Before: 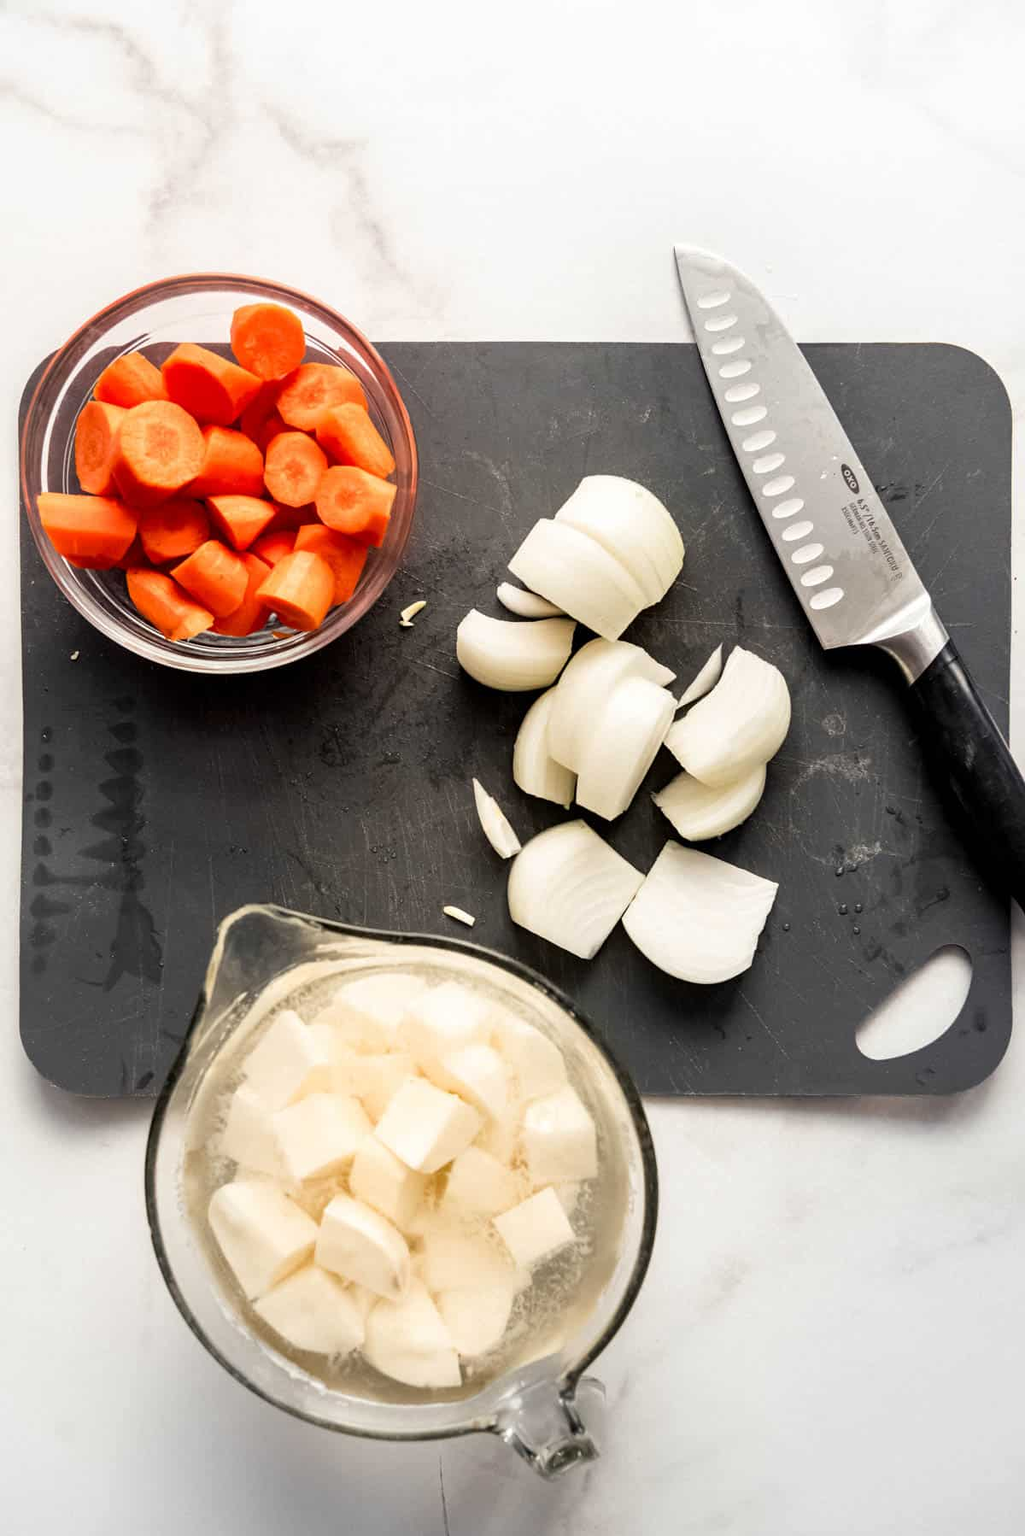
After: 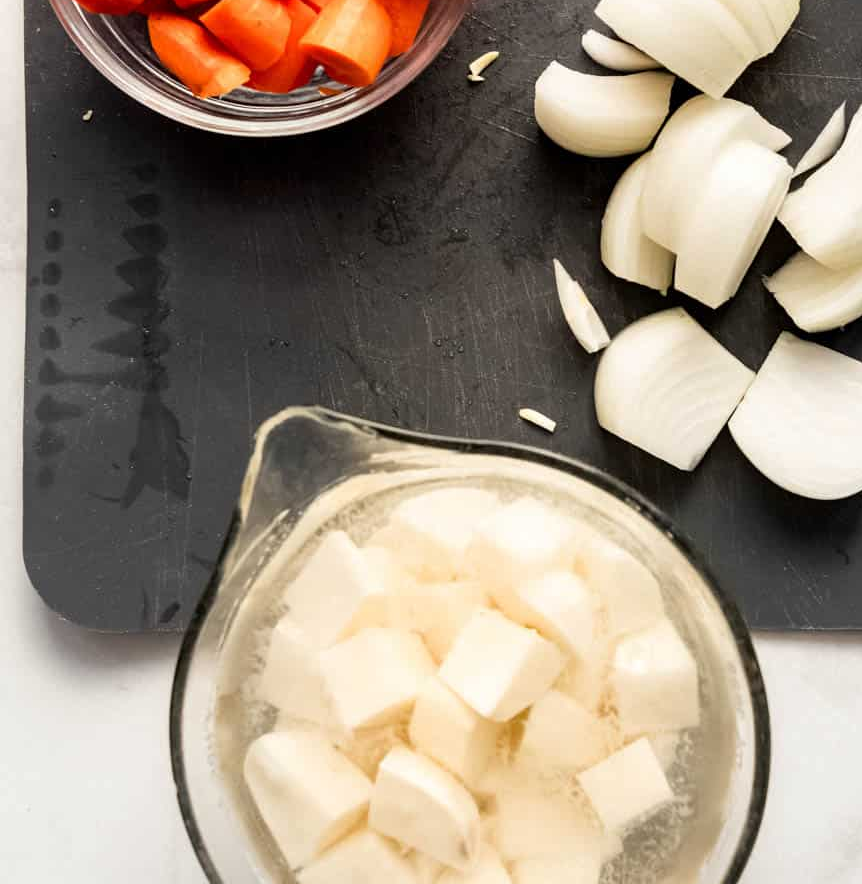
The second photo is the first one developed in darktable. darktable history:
crop: top 36.276%, right 28.134%, bottom 14.556%
